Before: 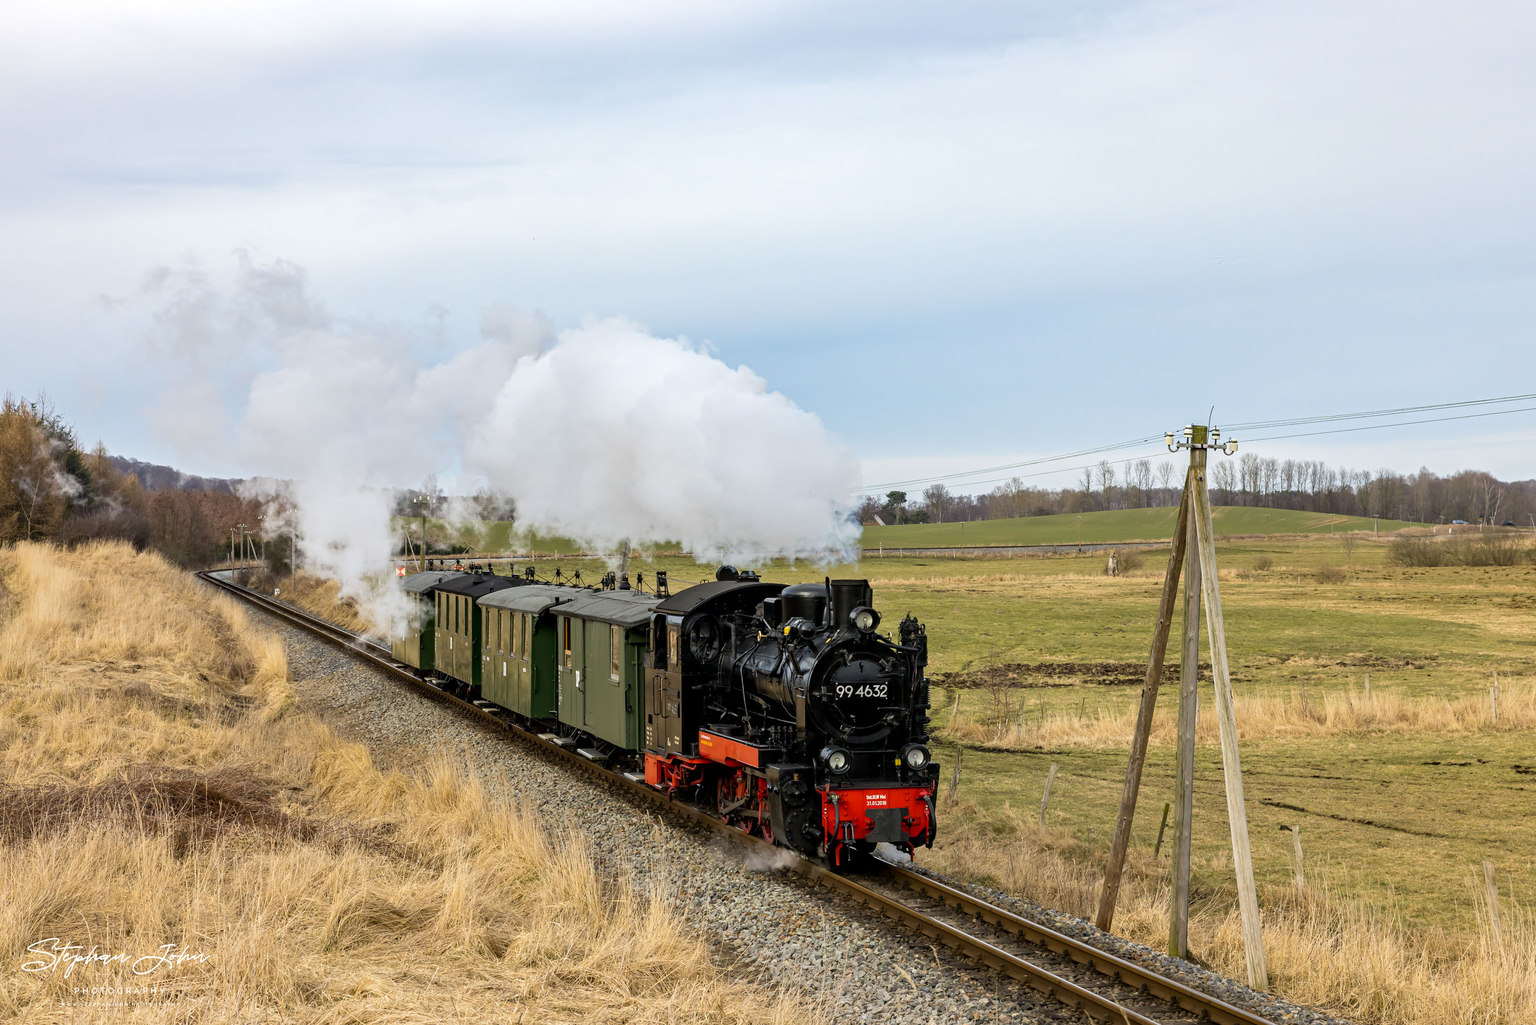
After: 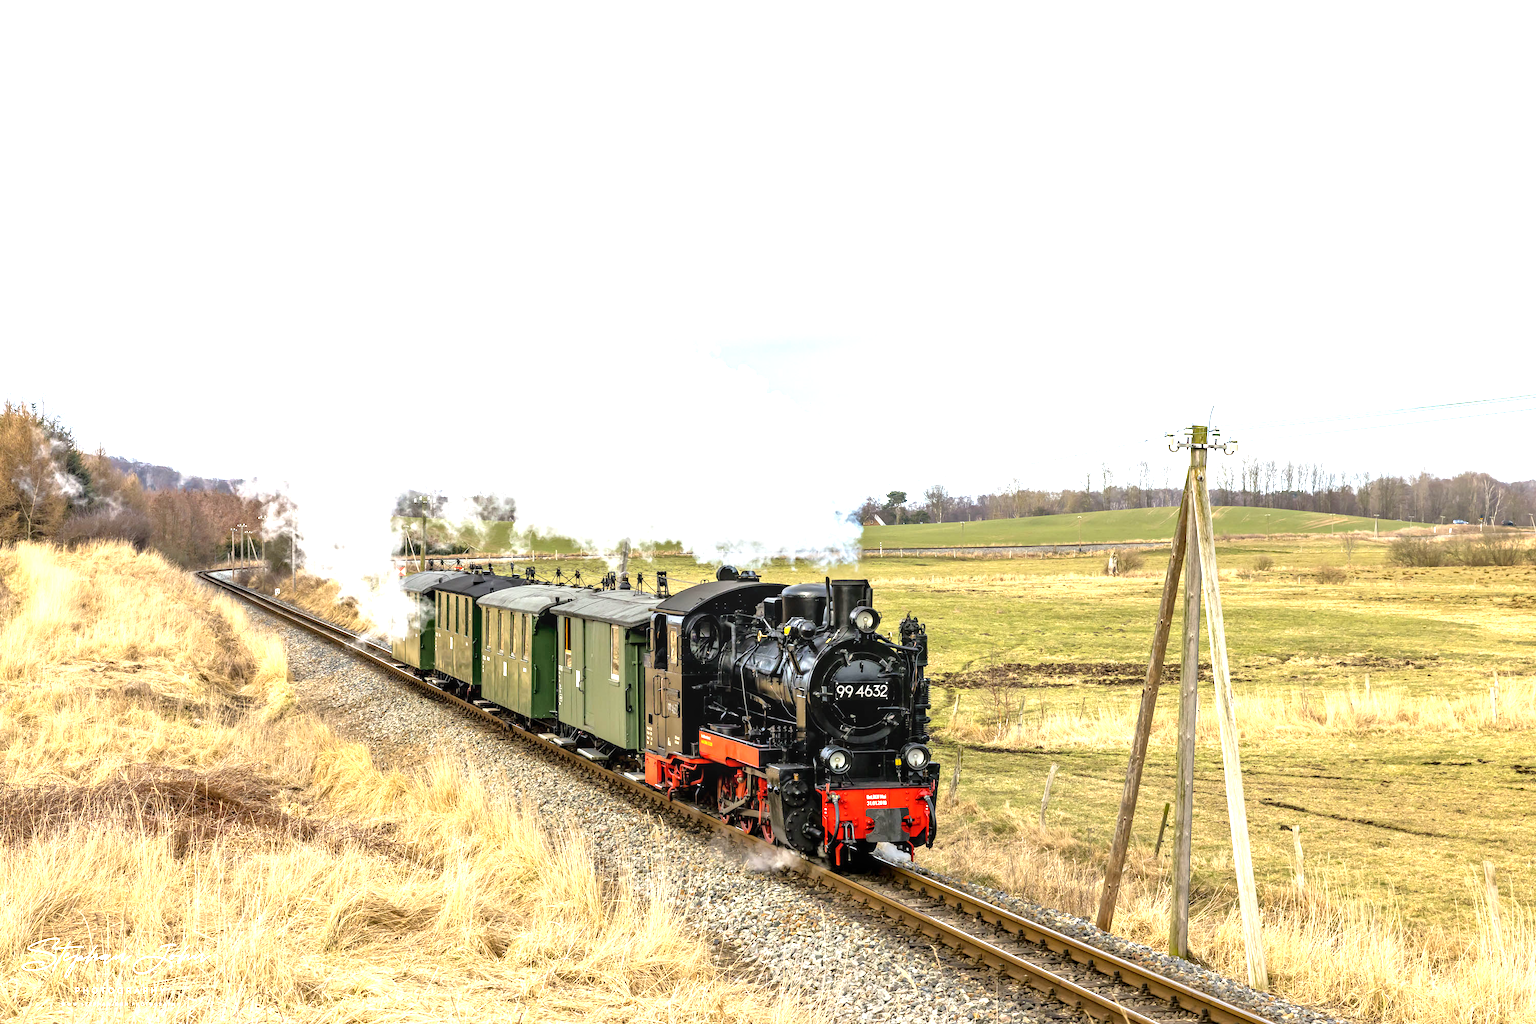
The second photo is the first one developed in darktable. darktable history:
local contrast: on, module defaults
tone equalizer: -8 EV 0.001 EV, -7 EV -0.004 EV, -6 EV 0.009 EV, -5 EV 0.032 EV, -4 EV 0.276 EV, -3 EV 0.644 EV, -2 EV 0.584 EV, -1 EV 0.187 EV, +0 EV 0.024 EV
exposure: exposure 1.16 EV, compensate exposure bias true, compensate highlight preservation false
